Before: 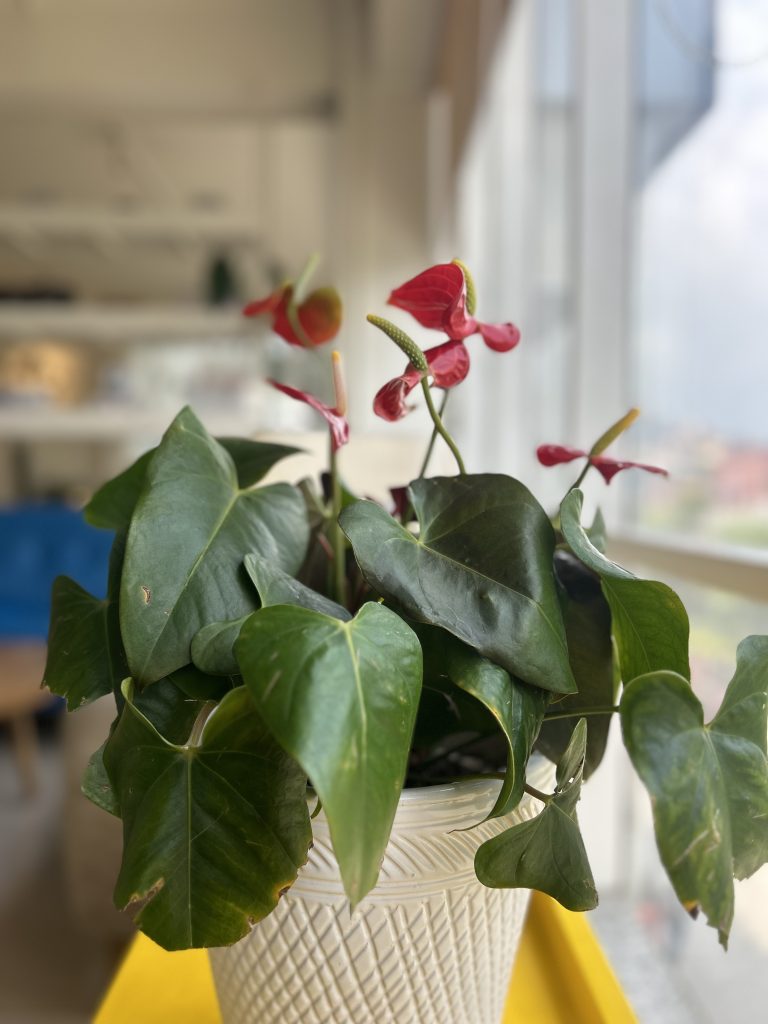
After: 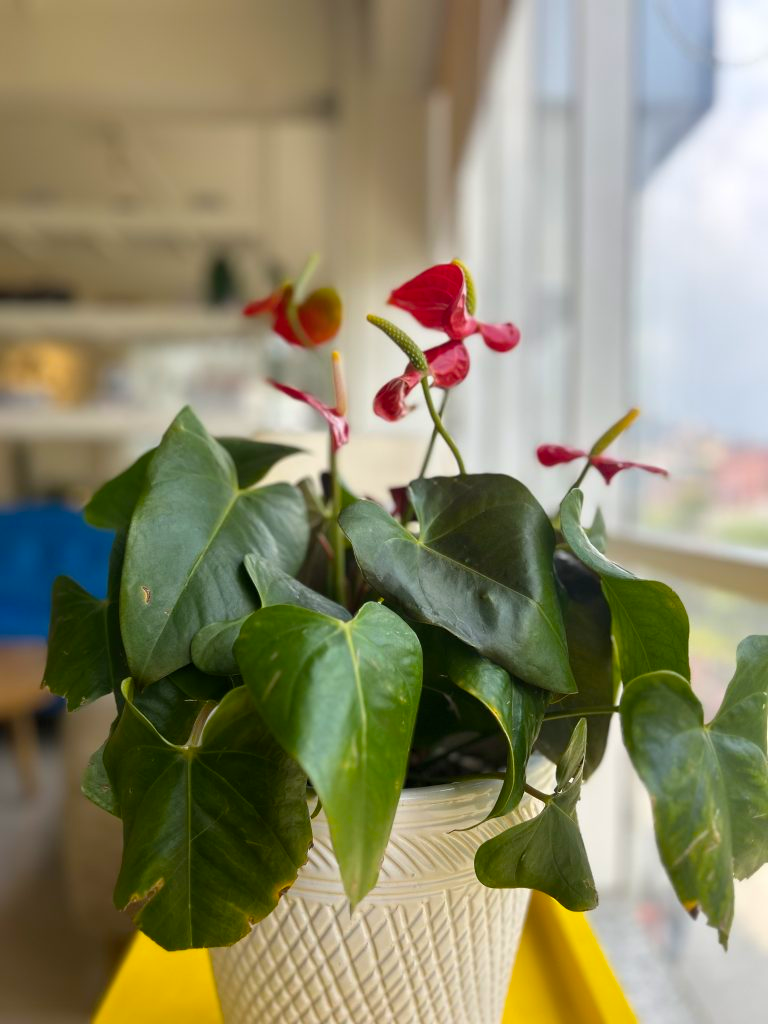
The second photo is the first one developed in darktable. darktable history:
color balance rgb: perceptual saturation grading › global saturation 29.703%, global vibrance 20%
